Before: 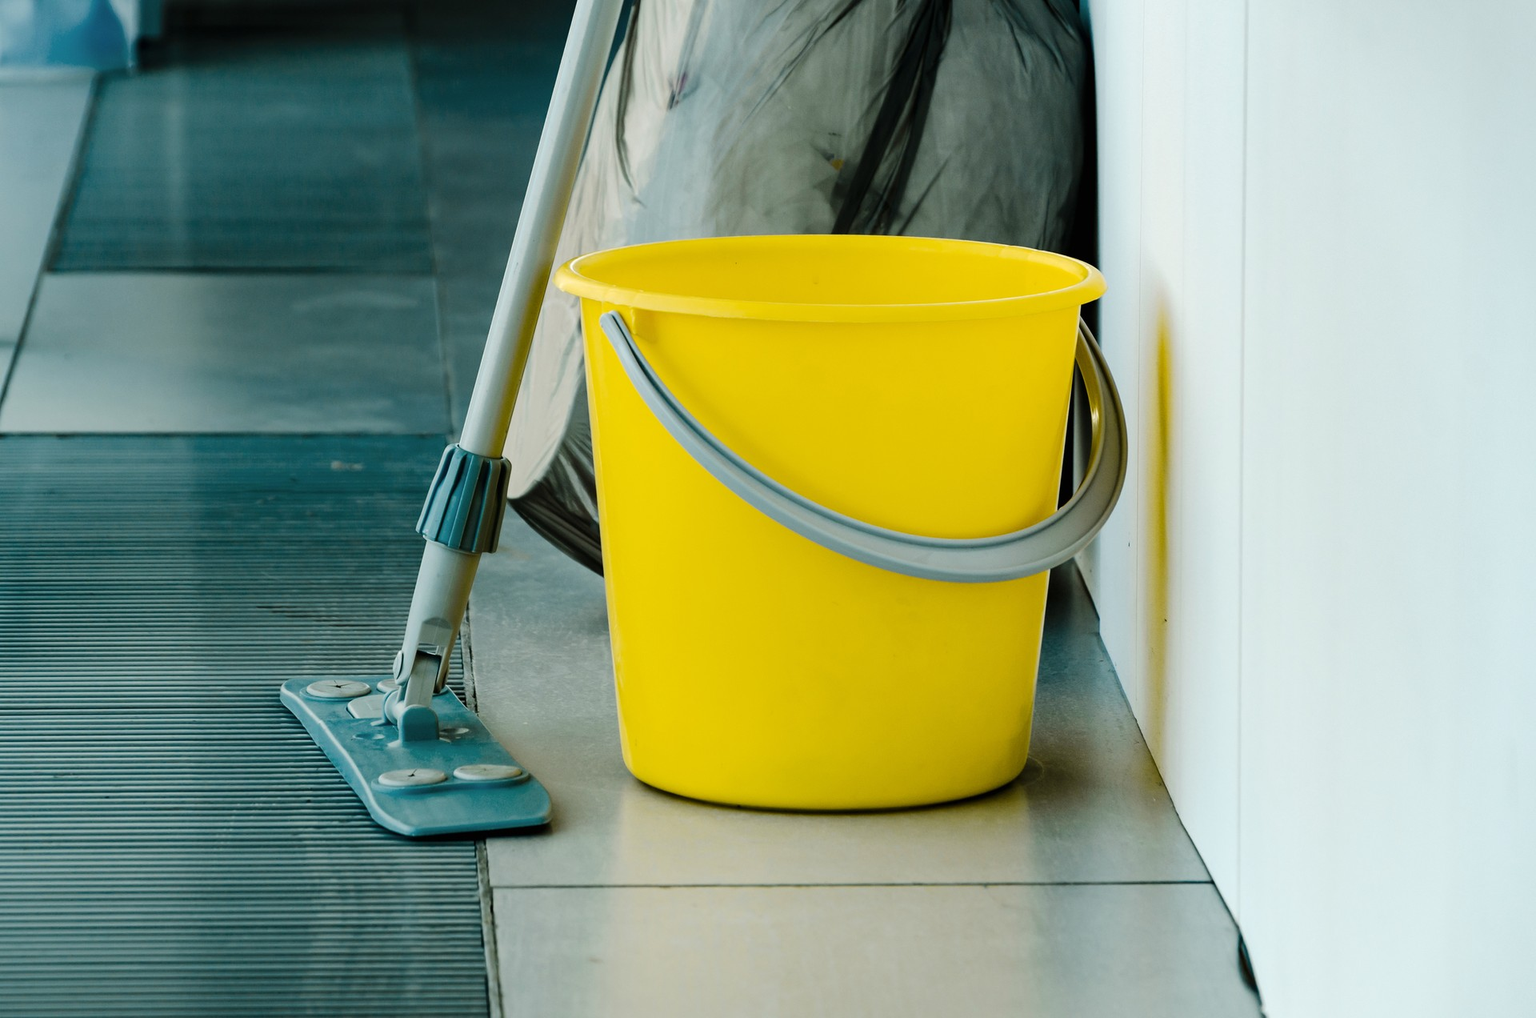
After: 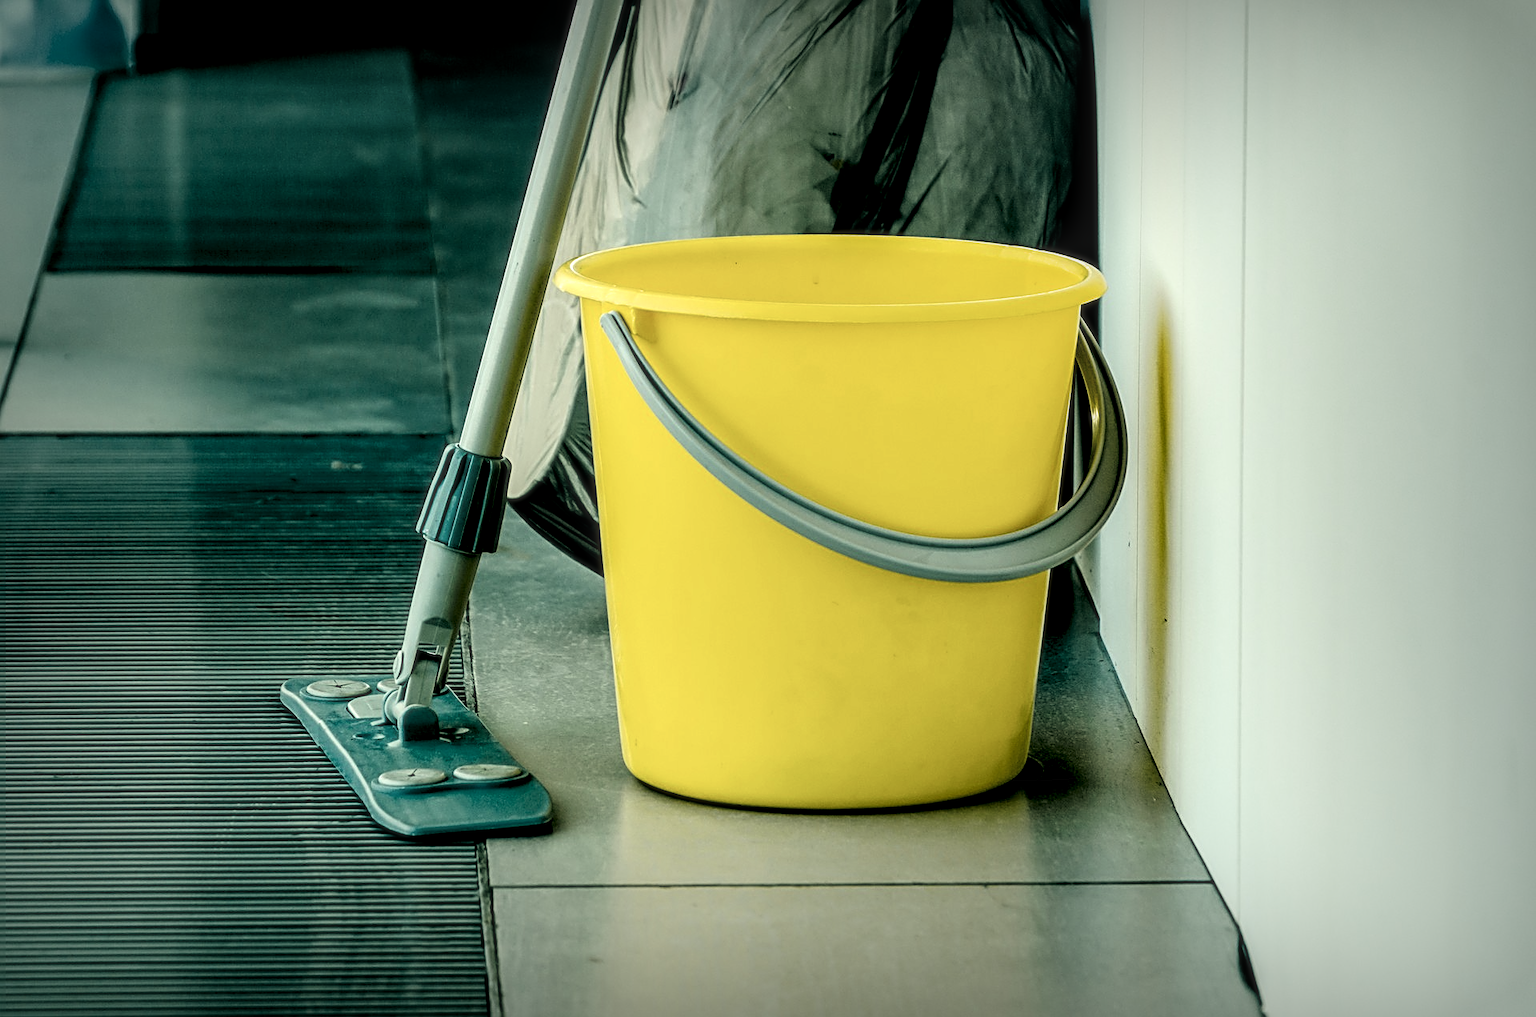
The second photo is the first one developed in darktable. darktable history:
vignetting: fall-off start 53.2%, brightness -0.594, saturation 0, automatic ratio true, width/height ratio 1.313, shape 0.22, unbound false
sharpen: radius 2.676, amount 0.669
filmic rgb: black relative exposure -3.64 EV, white relative exposure 2.44 EV, hardness 3.29
color balance: lift [1.005, 0.99, 1.007, 1.01], gamma [1, 1.034, 1.032, 0.966], gain [0.873, 1.055, 1.067, 0.933]
local contrast: detail 150%
soften: size 10%, saturation 50%, brightness 0.2 EV, mix 10%
